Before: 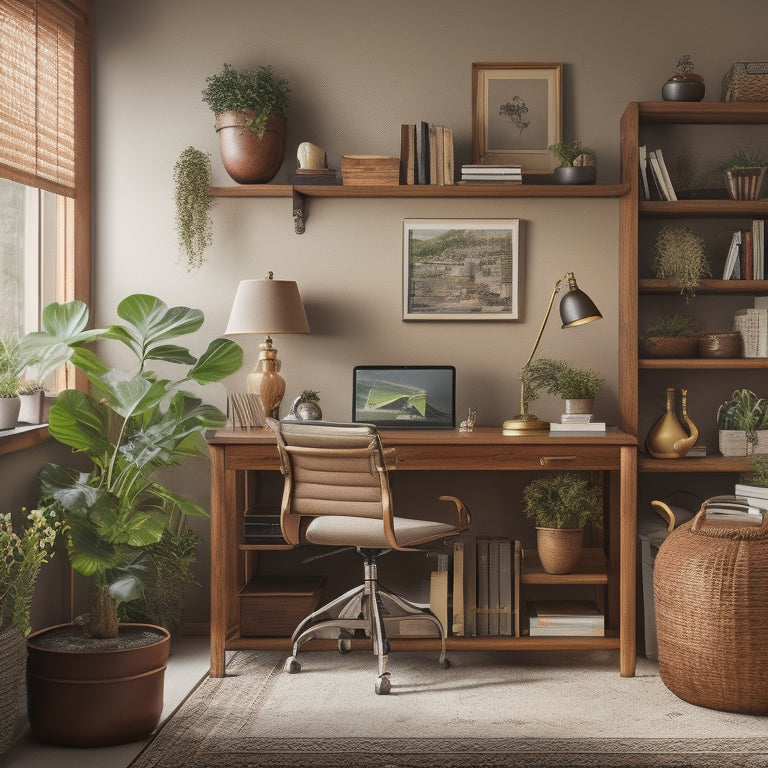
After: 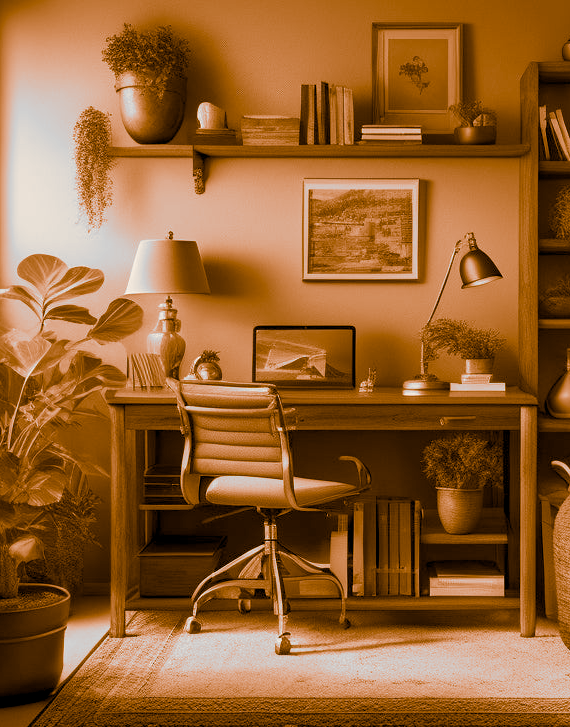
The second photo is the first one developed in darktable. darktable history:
split-toning: shadows › hue 26°, shadows › saturation 0.92, highlights › hue 40°, highlights › saturation 0.92, balance -63, compress 0%
monochrome: a 2.21, b -1.33, size 2.2
exposure: black level correction 0.01, exposure 0.011 EV, compensate highlight preservation false
color correction: highlights a* 10.12, highlights b* 39.04, shadows a* 14.62, shadows b* 3.37
crop and rotate: left 13.15%, top 5.251%, right 12.609%
